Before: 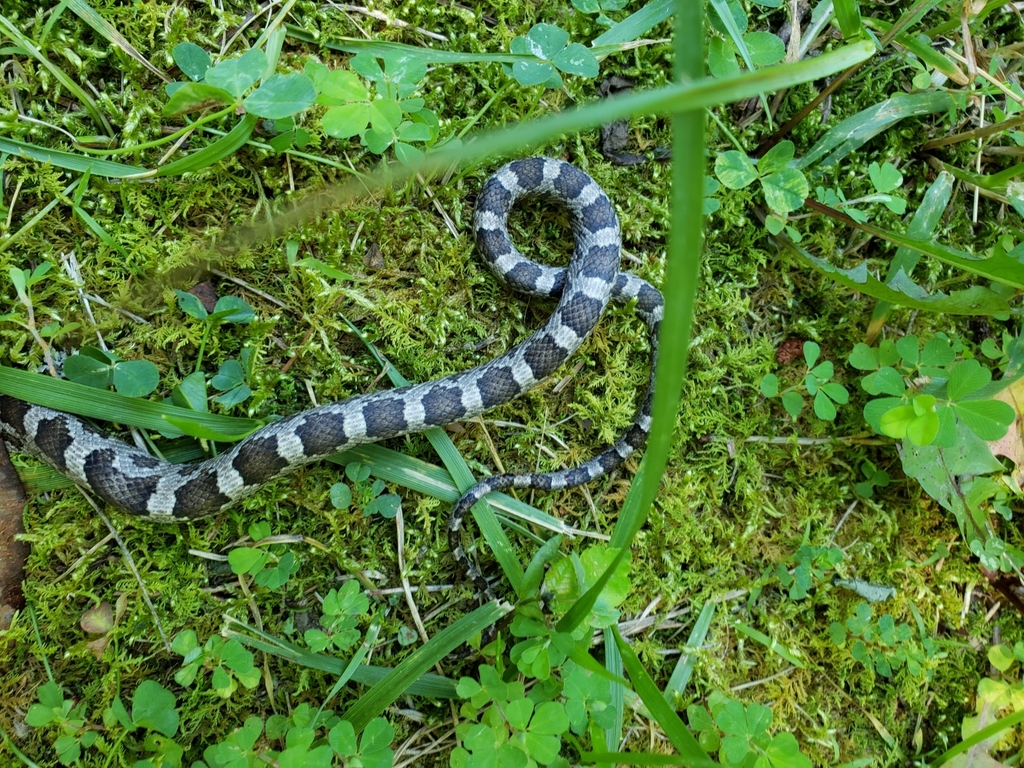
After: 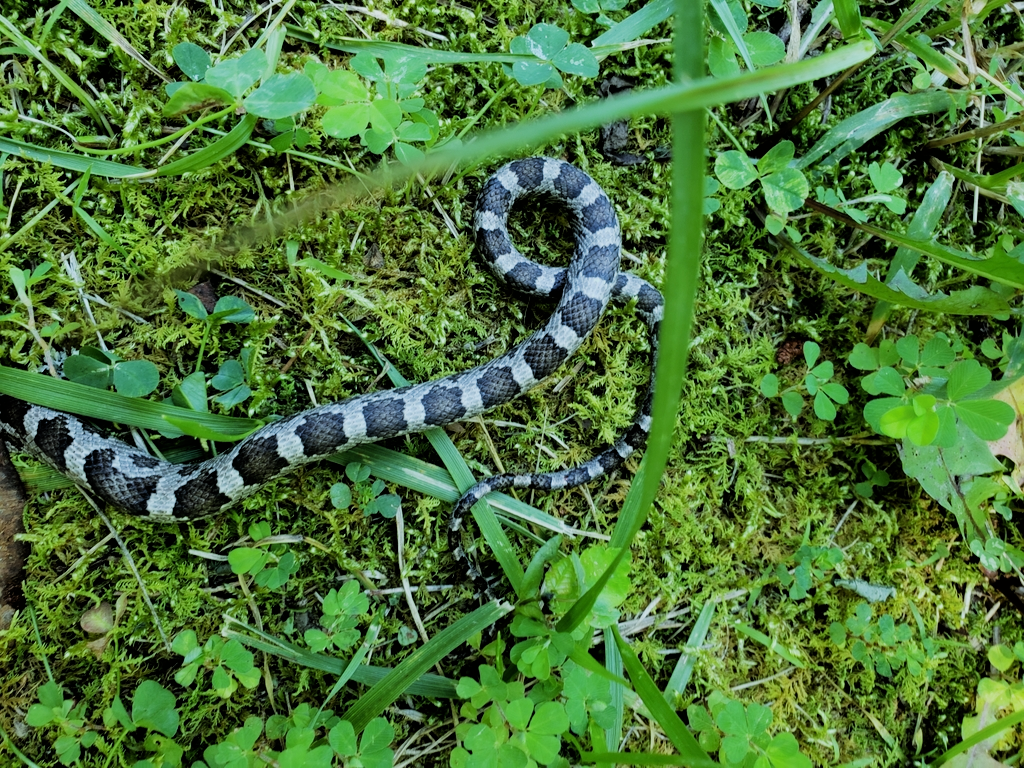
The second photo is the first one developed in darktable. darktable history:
white balance: red 0.925, blue 1.046
exposure: exposure 0.014 EV, compensate highlight preservation false
filmic rgb: black relative exposure -5 EV, hardness 2.88, contrast 1.3, highlights saturation mix -30%
